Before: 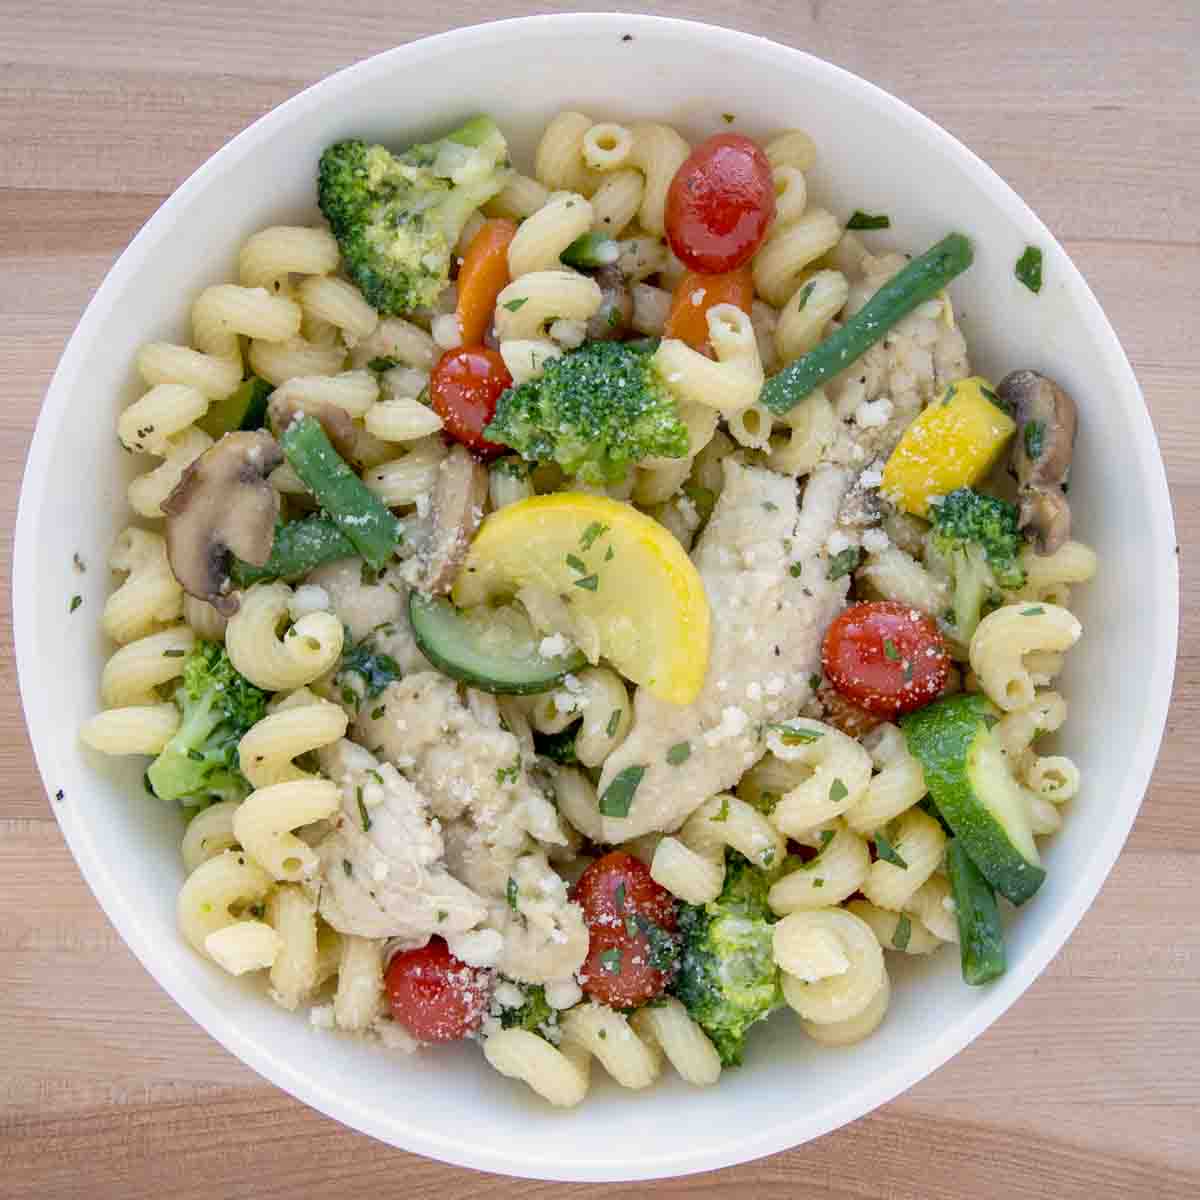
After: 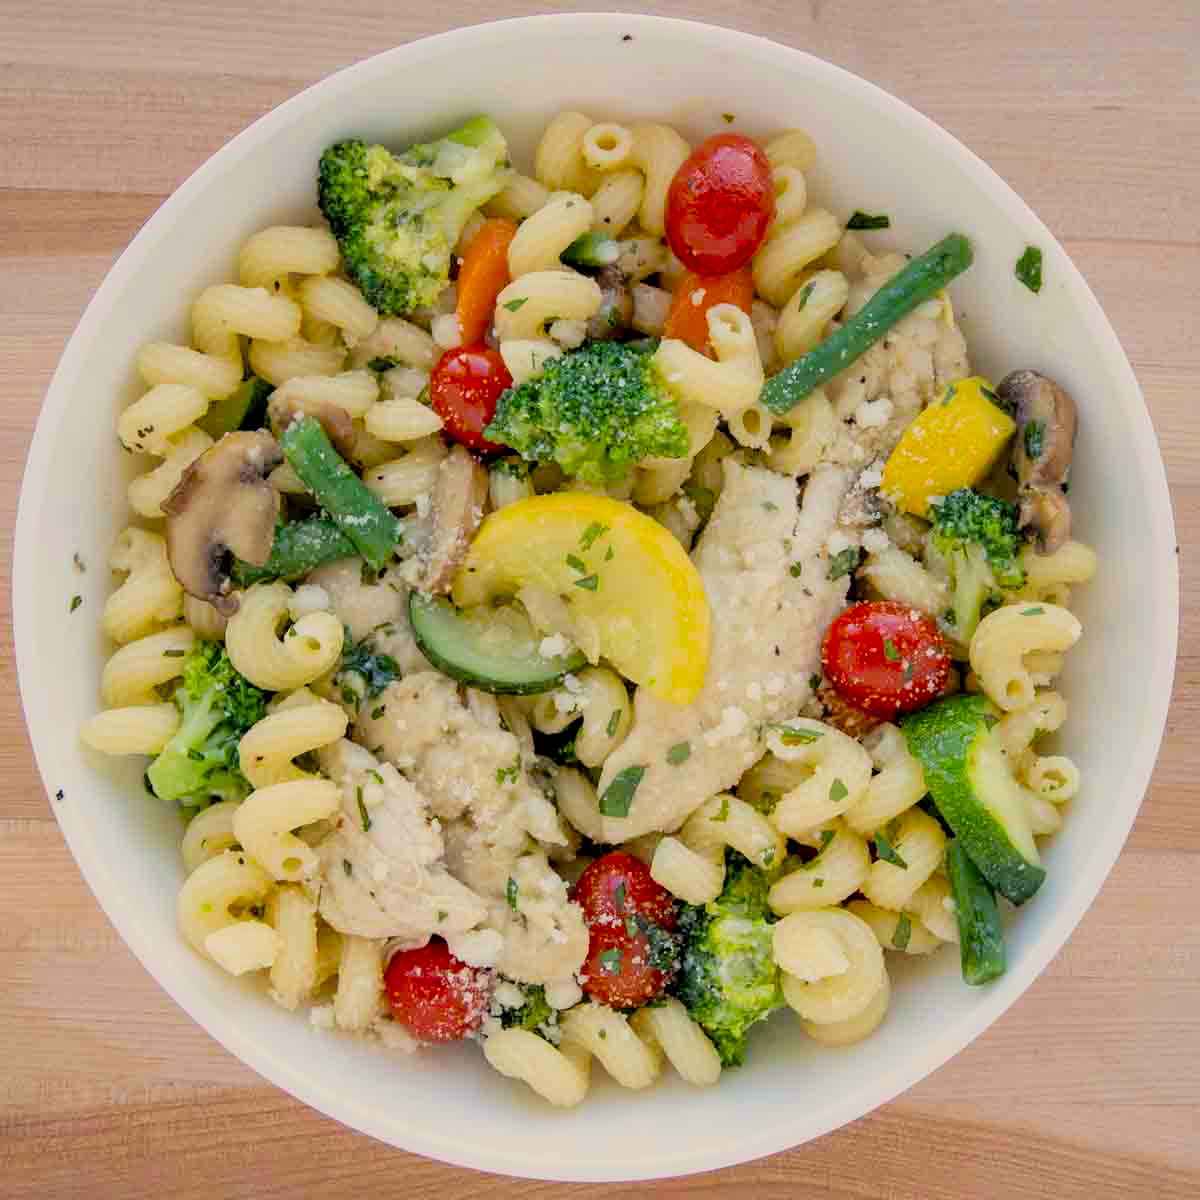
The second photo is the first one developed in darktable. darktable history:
white balance: red 1.045, blue 0.932
filmic rgb: black relative exposure -7.6 EV, white relative exposure 4.64 EV, threshold 3 EV, target black luminance 0%, hardness 3.55, latitude 50.51%, contrast 1.033, highlights saturation mix 10%, shadows ↔ highlights balance -0.198%, color science v4 (2020), enable highlight reconstruction true
exposure: compensate highlight preservation false
